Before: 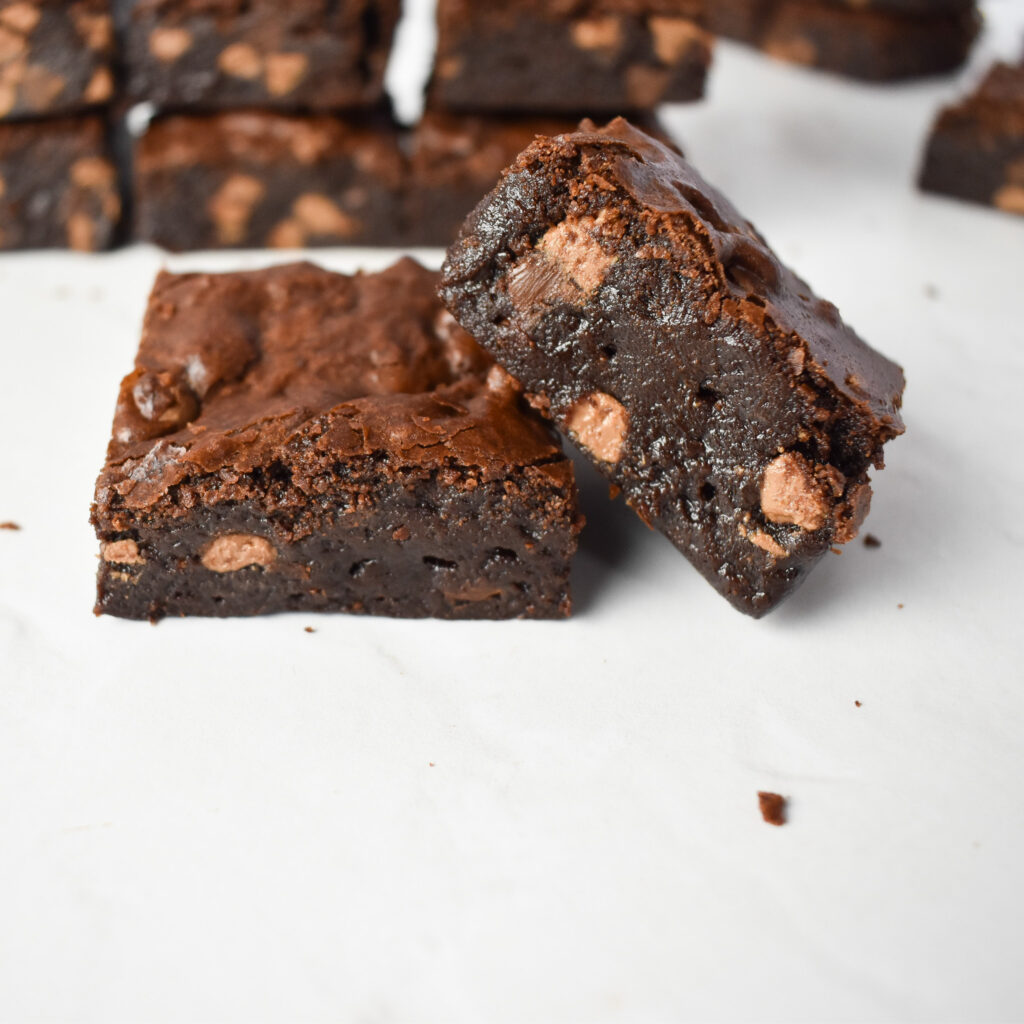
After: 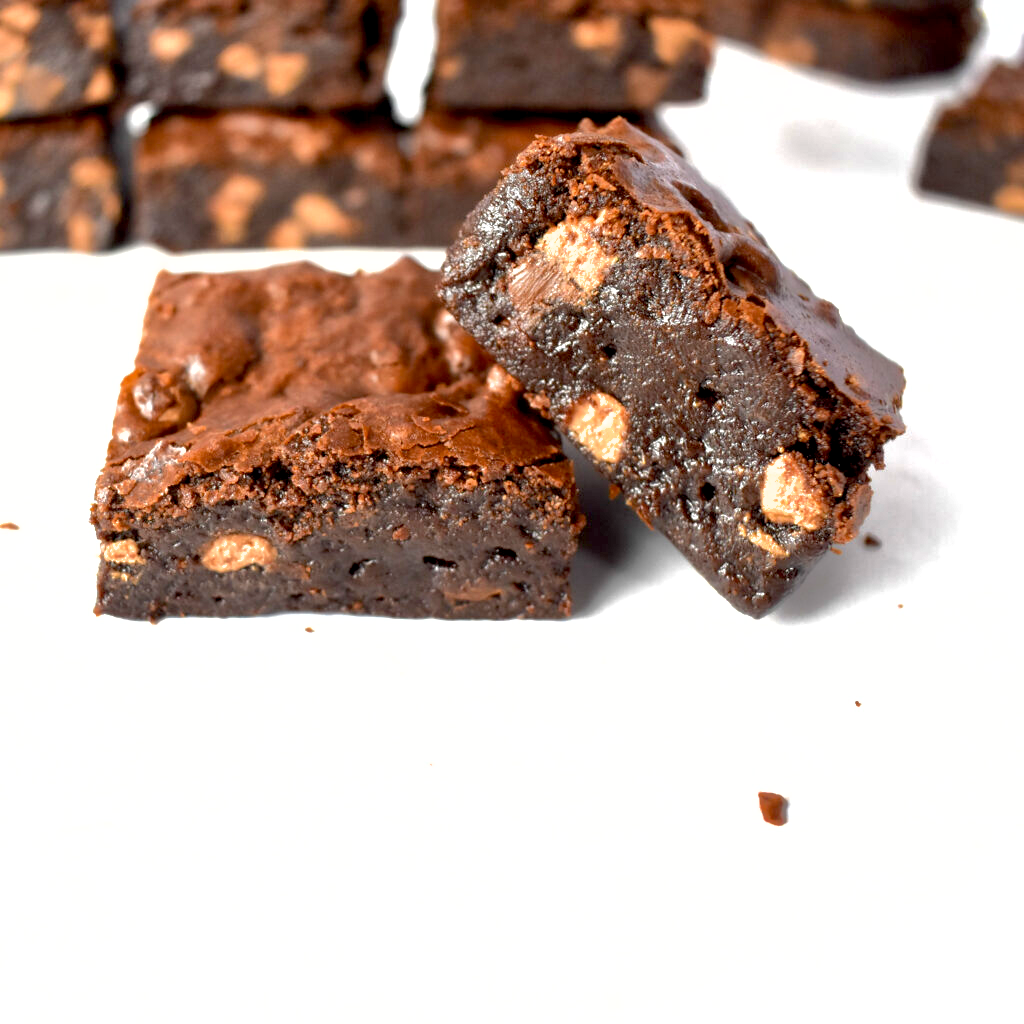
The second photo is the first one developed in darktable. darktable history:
exposure: black level correction 0.008, exposure 0.979 EV, compensate highlight preservation false
shadows and highlights: shadows 30
